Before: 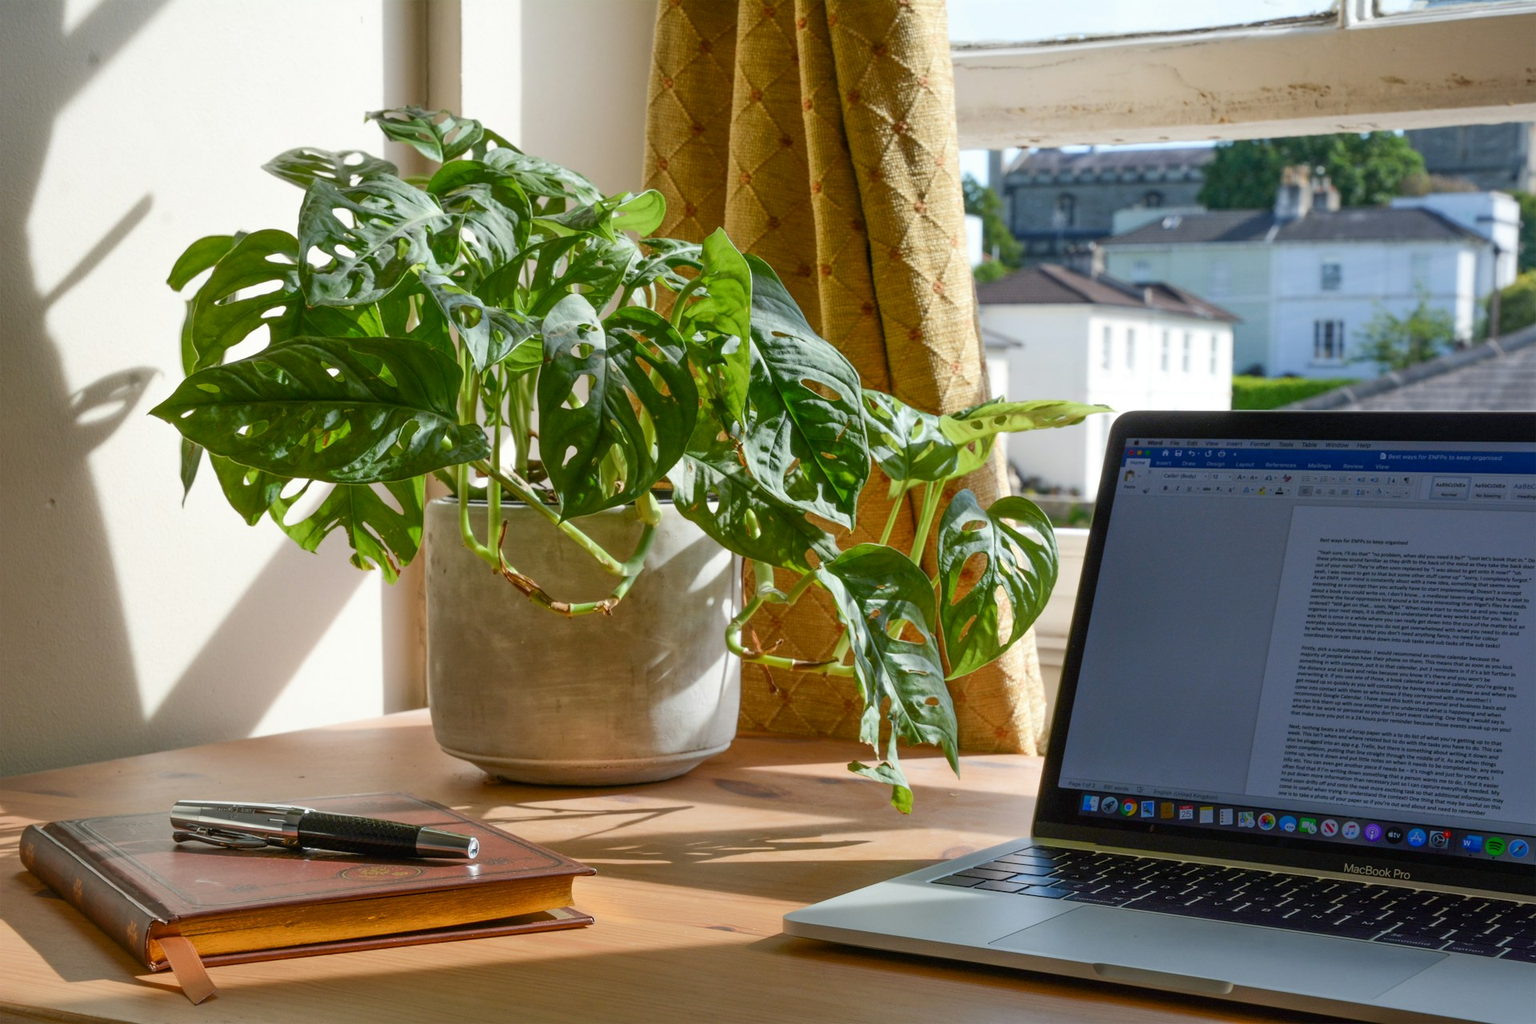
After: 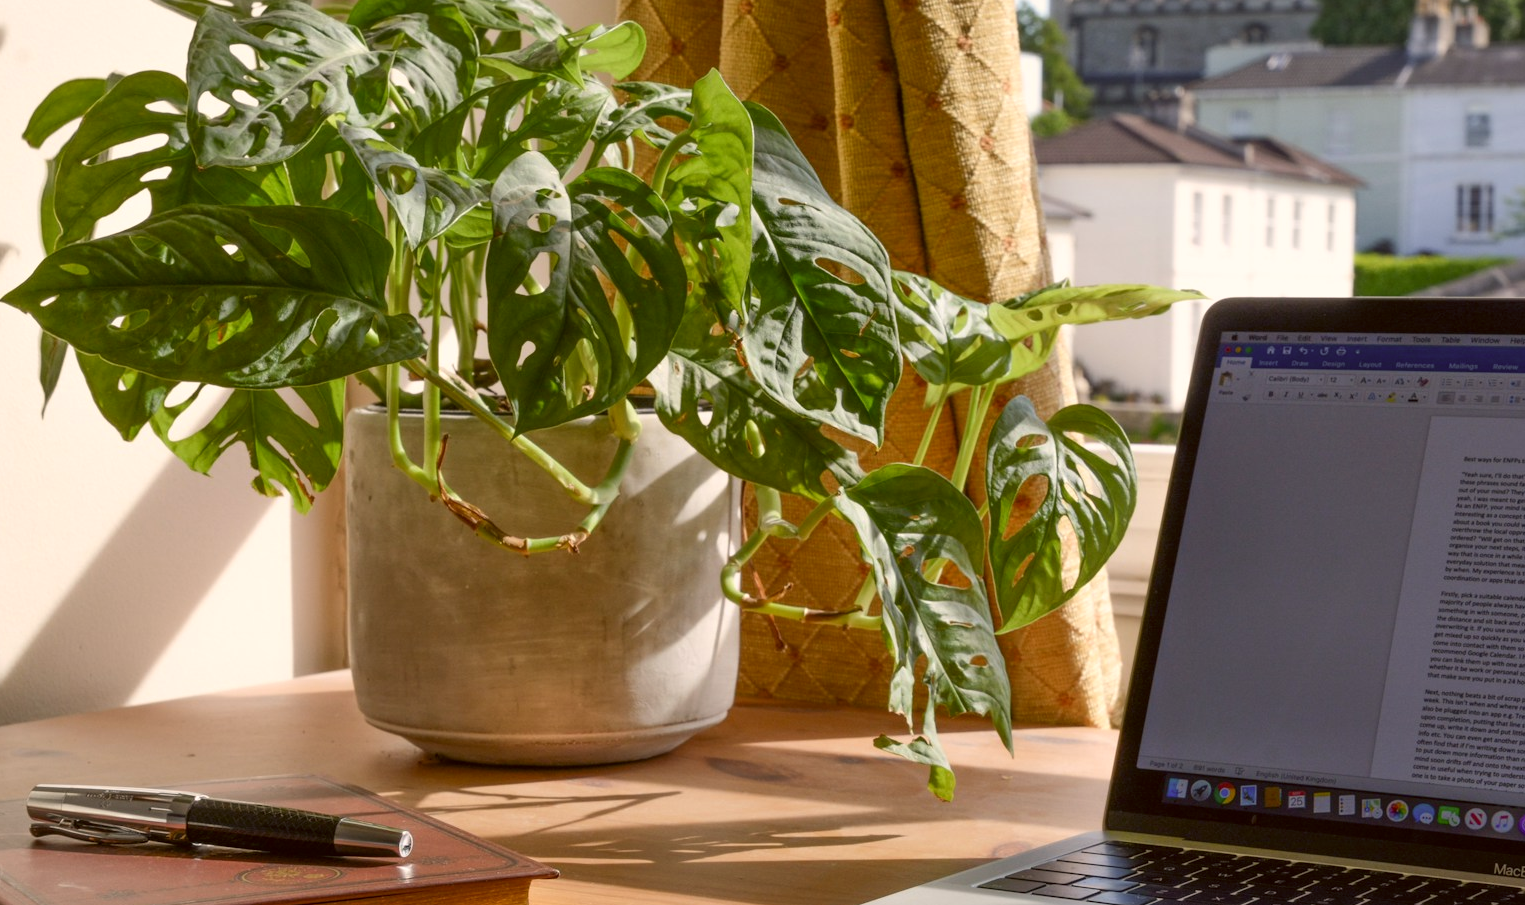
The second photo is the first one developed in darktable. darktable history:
crop: left 9.712%, top 16.928%, right 10.845%, bottom 12.332%
color correction: highlights a* 6.27, highlights b* 8.19, shadows a* 5.94, shadows b* 7.23, saturation 0.9
